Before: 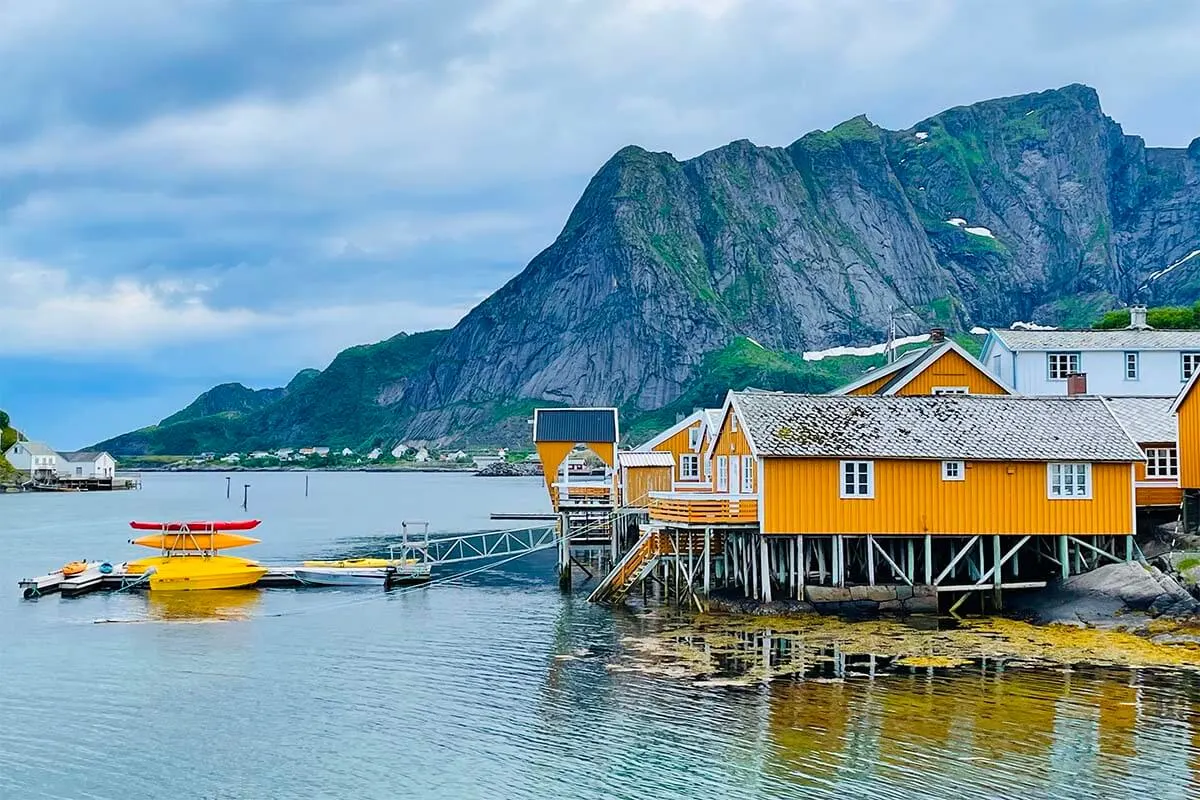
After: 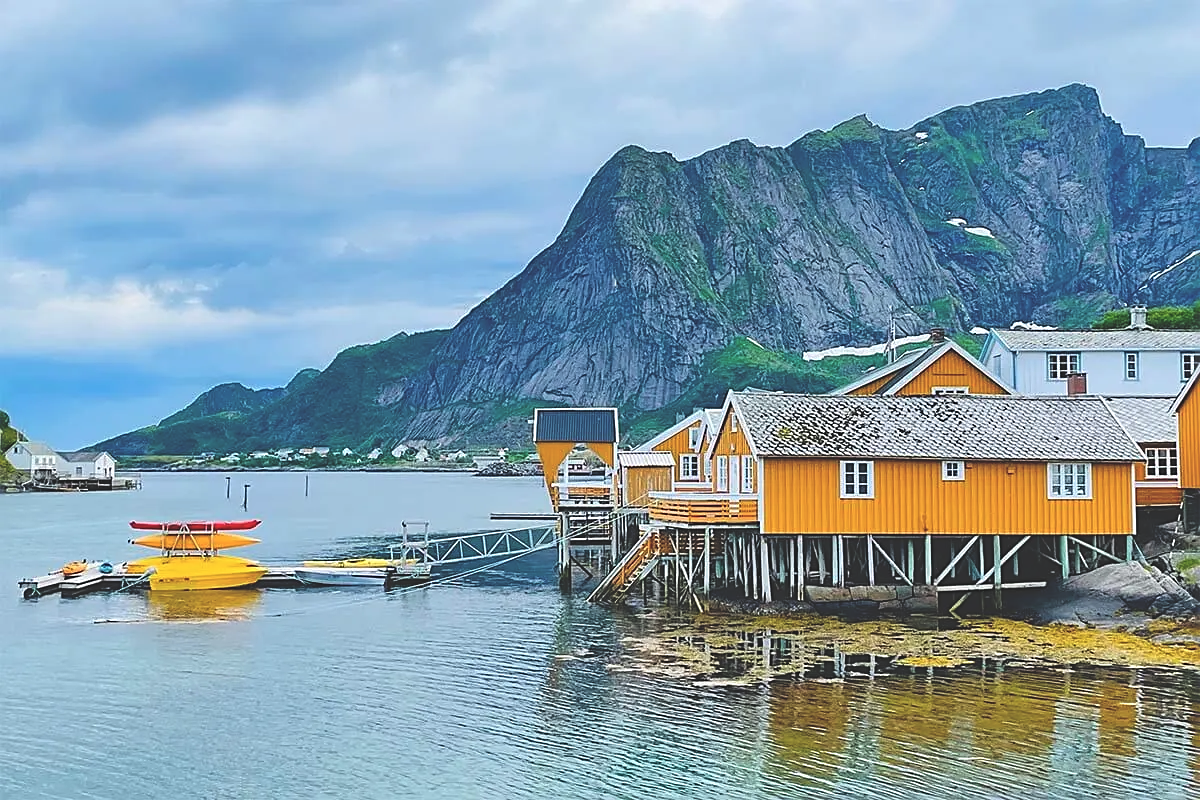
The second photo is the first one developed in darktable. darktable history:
exposure: black level correction -0.029, compensate exposure bias true, compensate highlight preservation false
sharpen: on, module defaults
